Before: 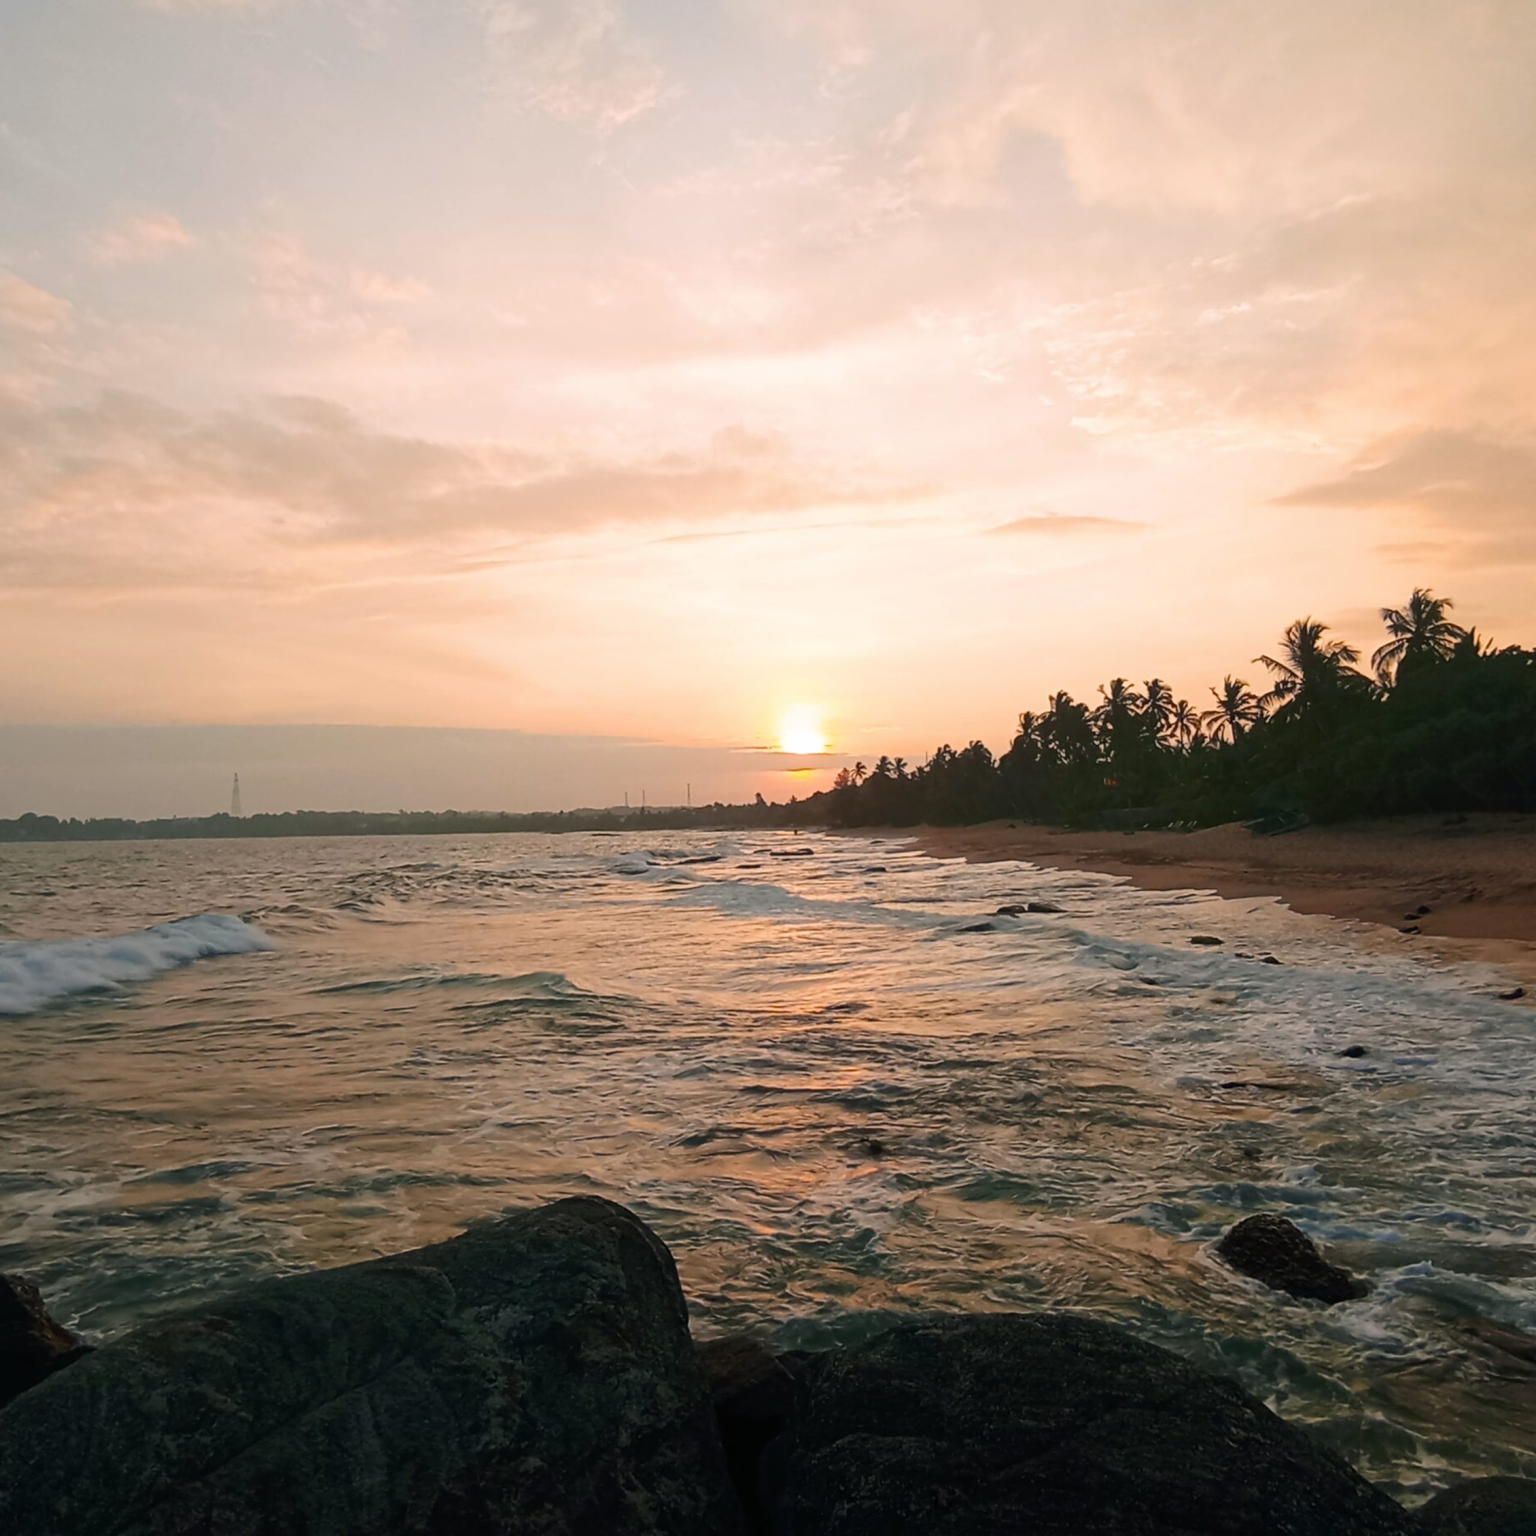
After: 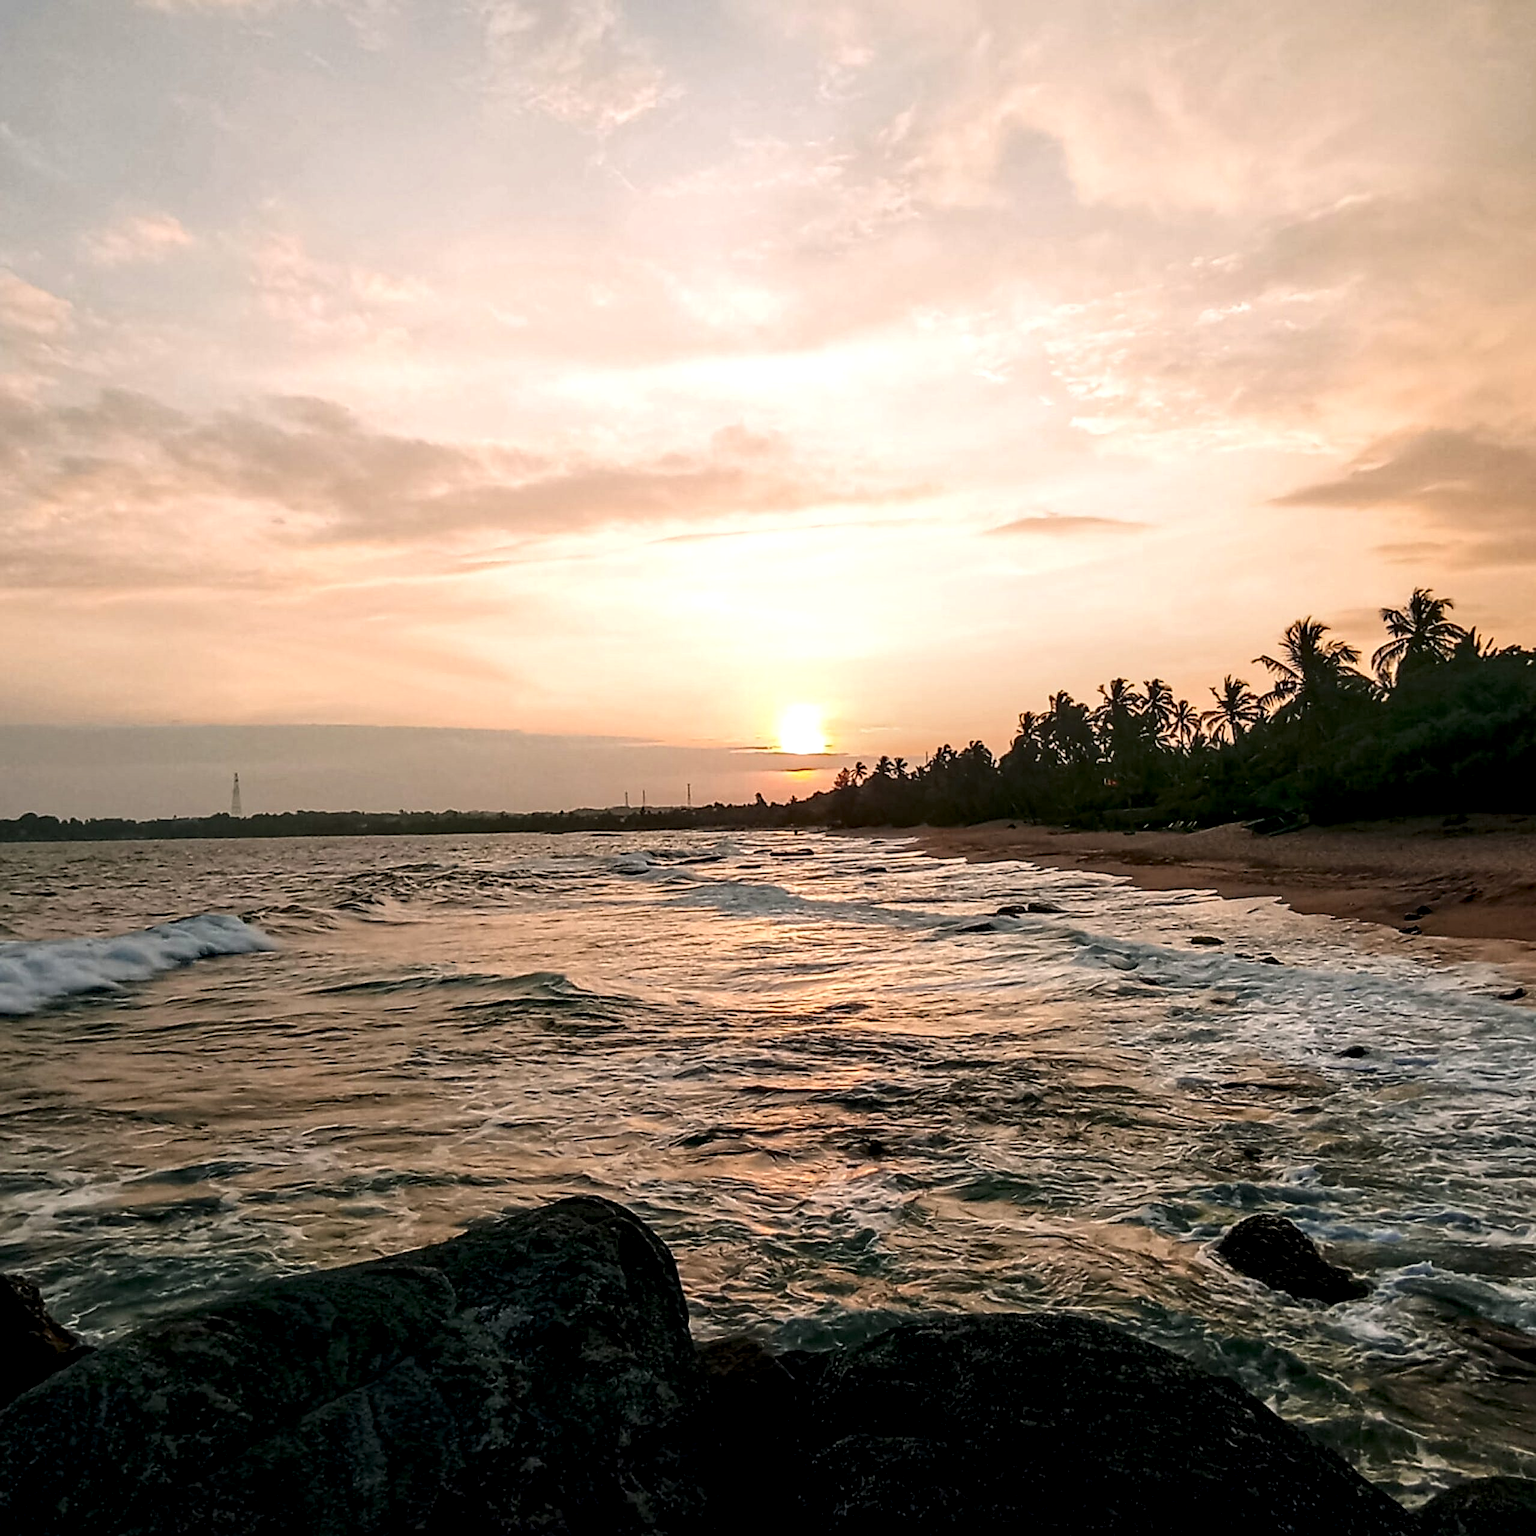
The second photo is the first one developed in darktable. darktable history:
sharpen: on, module defaults
local contrast: highlights 16%, detail 188%
contrast brightness saturation: contrast 0.075, saturation 0.023
